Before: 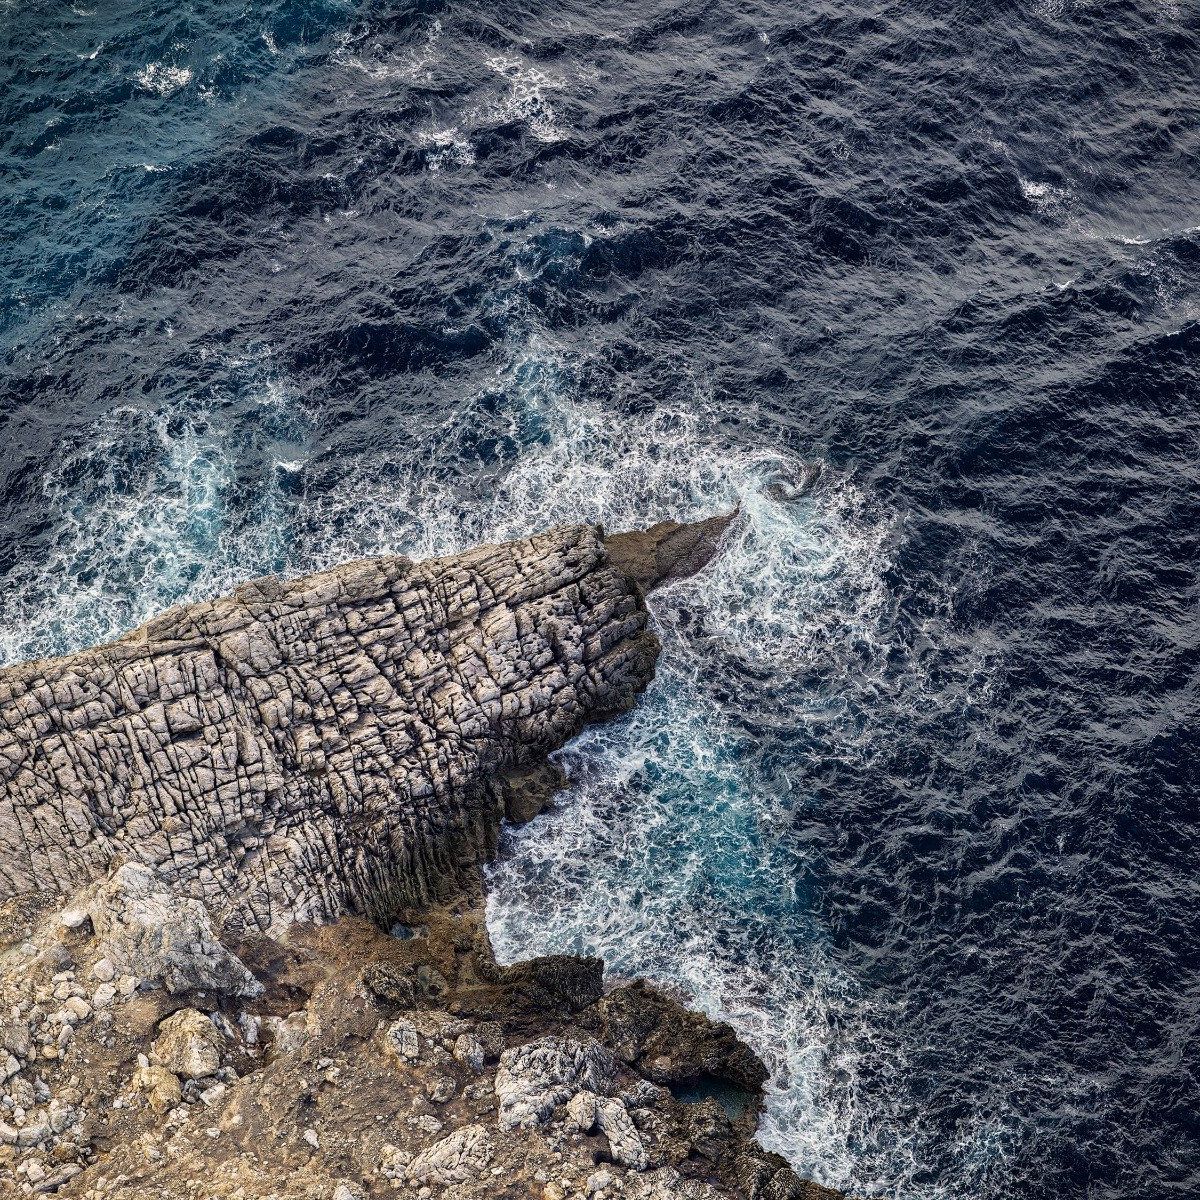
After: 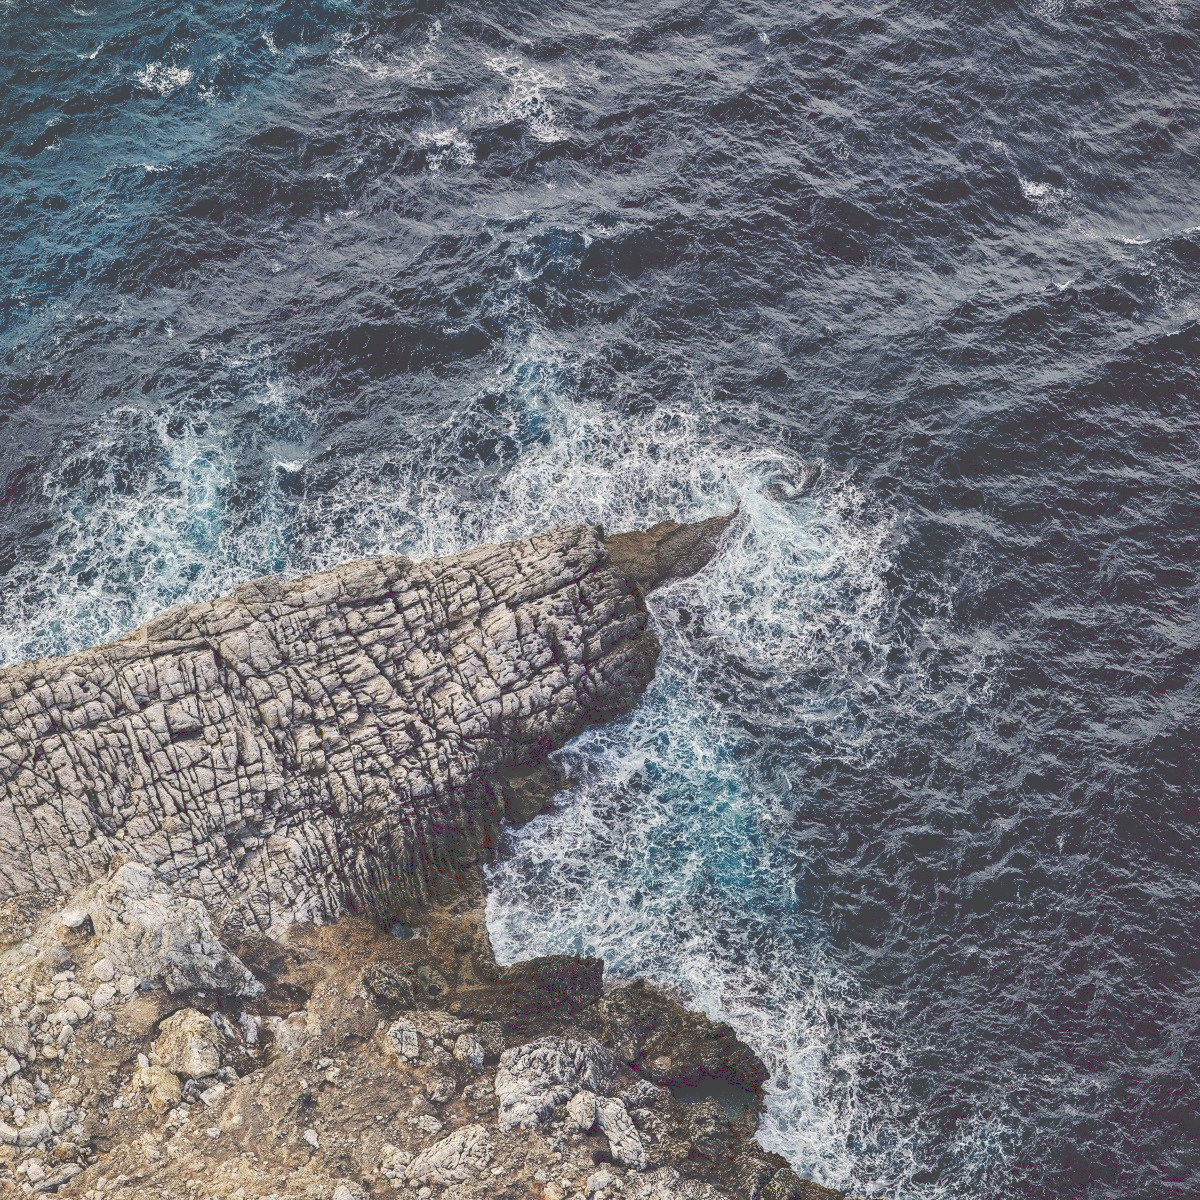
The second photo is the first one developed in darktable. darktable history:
tone curve: curves: ch0 [(0, 0) (0.003, 0.272) (0.011, 0.275) (0.025, 0.275) (0.044, 0.278) (0.069, 0.282) (0.1, 0.284) (0.136, 0.287) (0.177, 0.294) (0.224, 0.314) (0.277, 0.347) (0.335, 0.403) (0.399, 0.473) (0.468, 0.552) (0.543, 0.622) (0.623, 0.69) (0.709, 0.756) (0.801, 0.818) (0.898, 0.865) (1, 1)], preserve colors none
